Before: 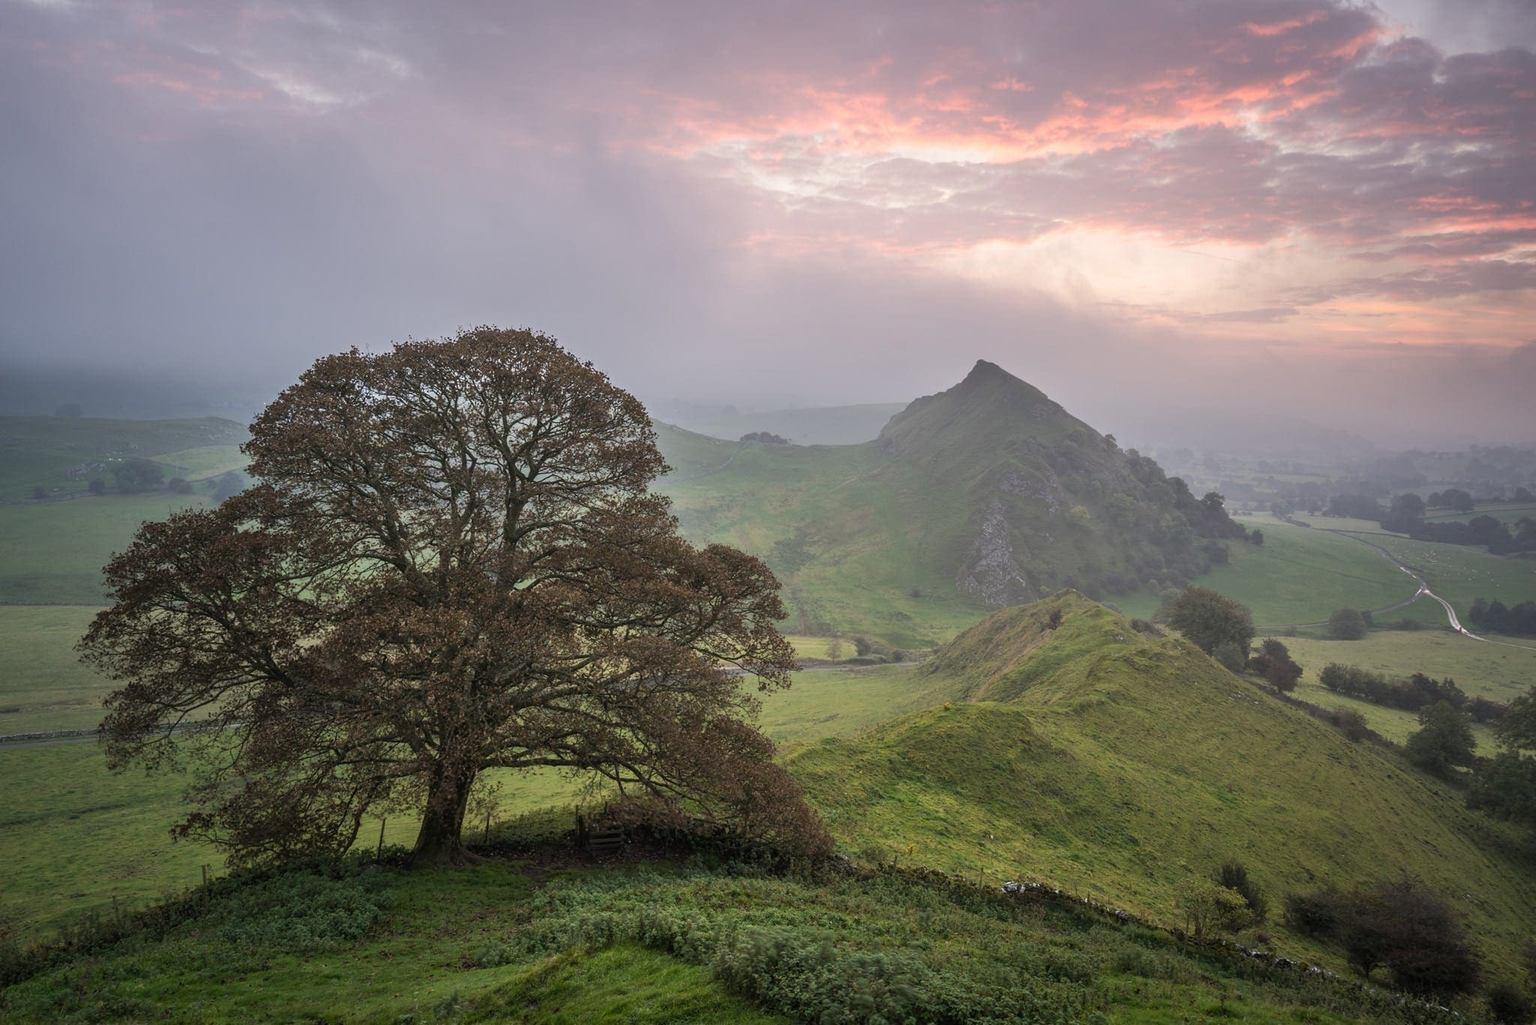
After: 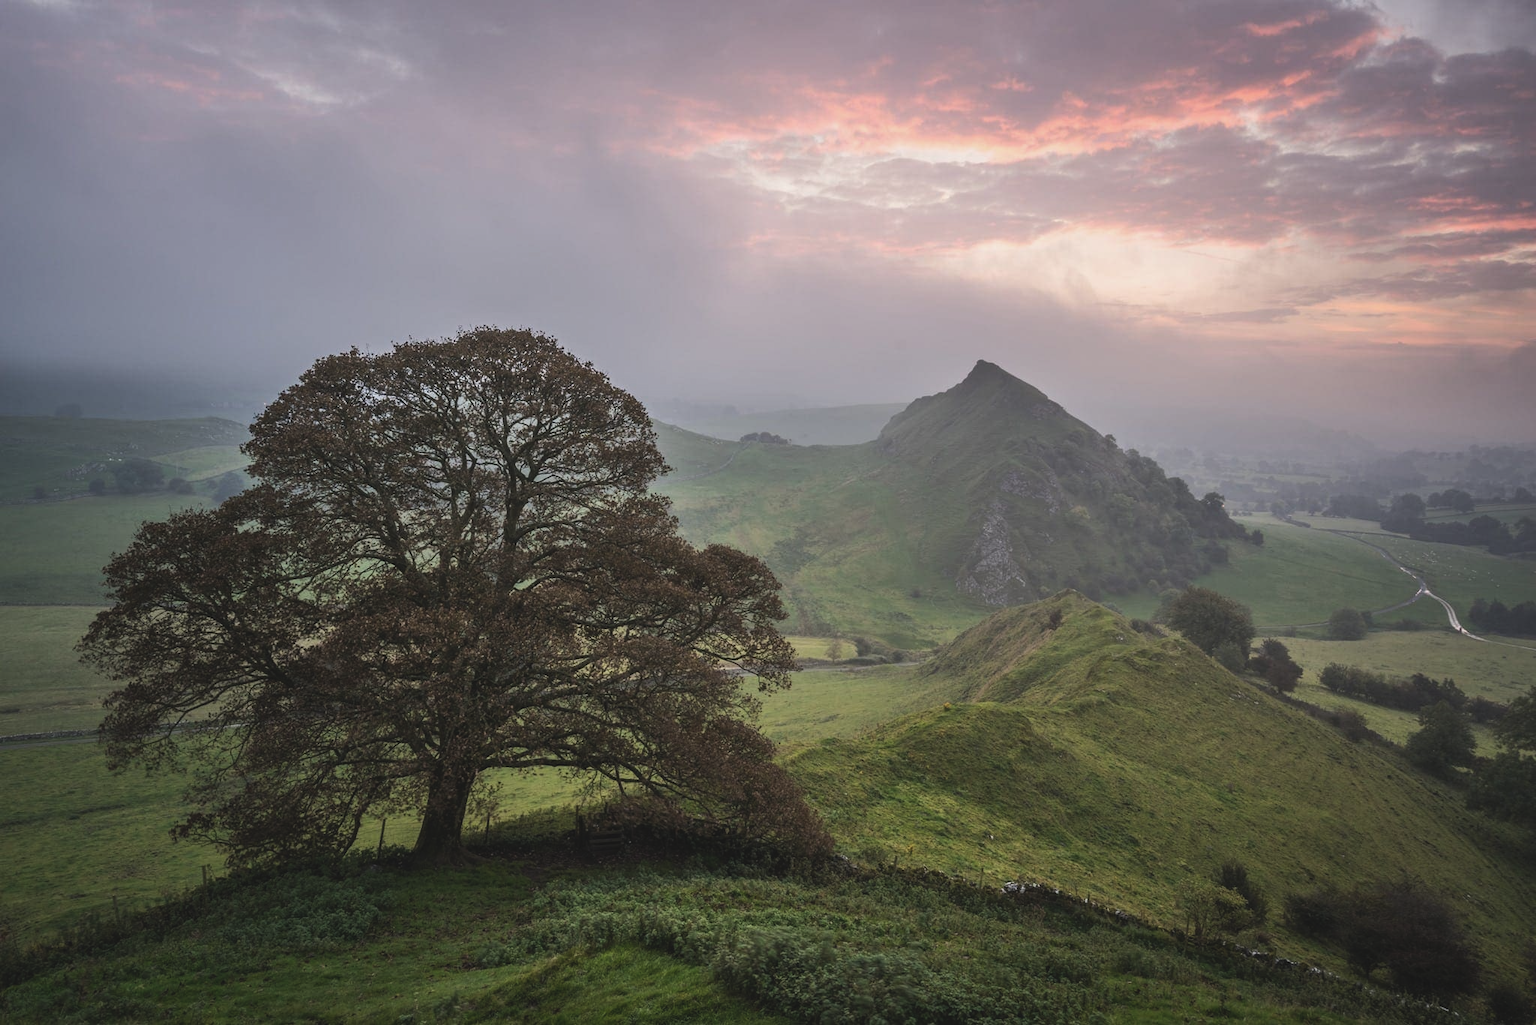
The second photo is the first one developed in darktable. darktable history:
exposure: black level correction -0.015, exposure -0.5 EV, compensate highlight preservation false
tone equalizer: -8 EV -0.417 EV, -7 EV -0.389 EV, -6 EV -0.333 EV, -5 EV -0.222 EV, -3 EV 0.222 EV, -2 EV 0.333 EV, -1 EV 0.389 EV, +0 EV 0.417 EV, edges refinement/feathering 500, mask exposure compensation -1.57 EV, preserve details no
